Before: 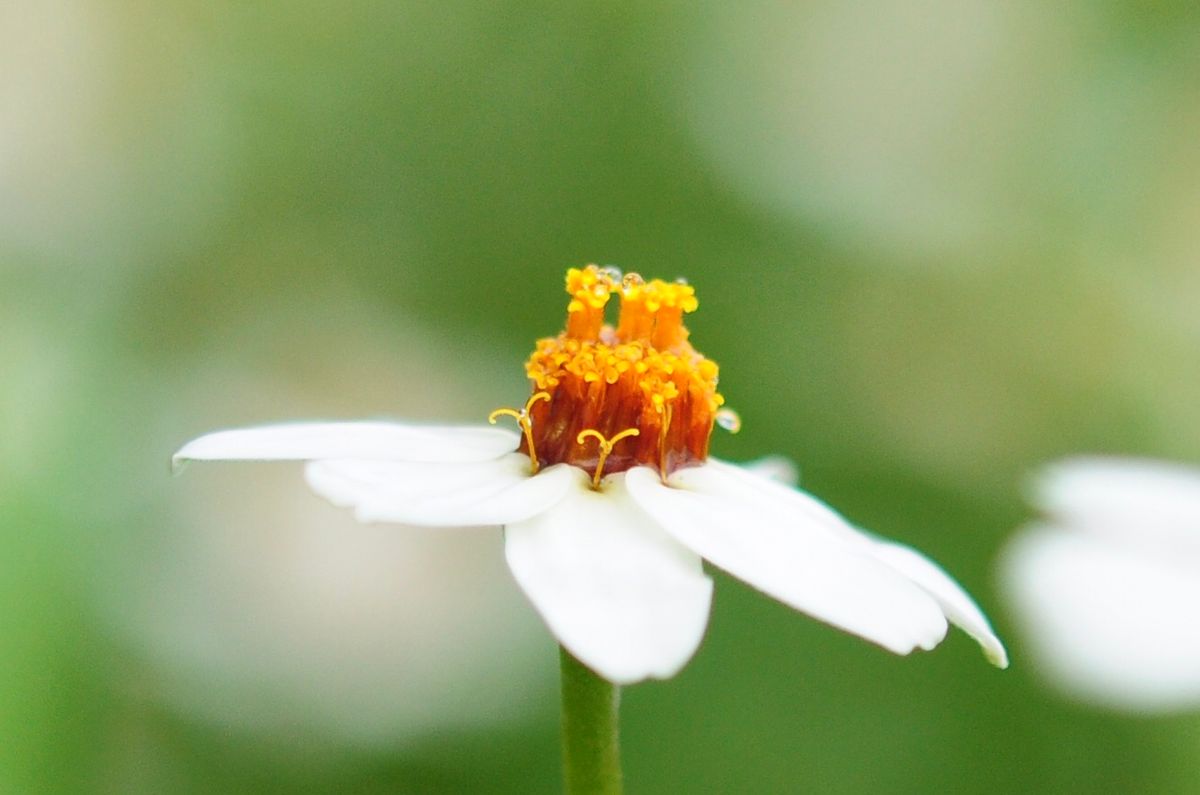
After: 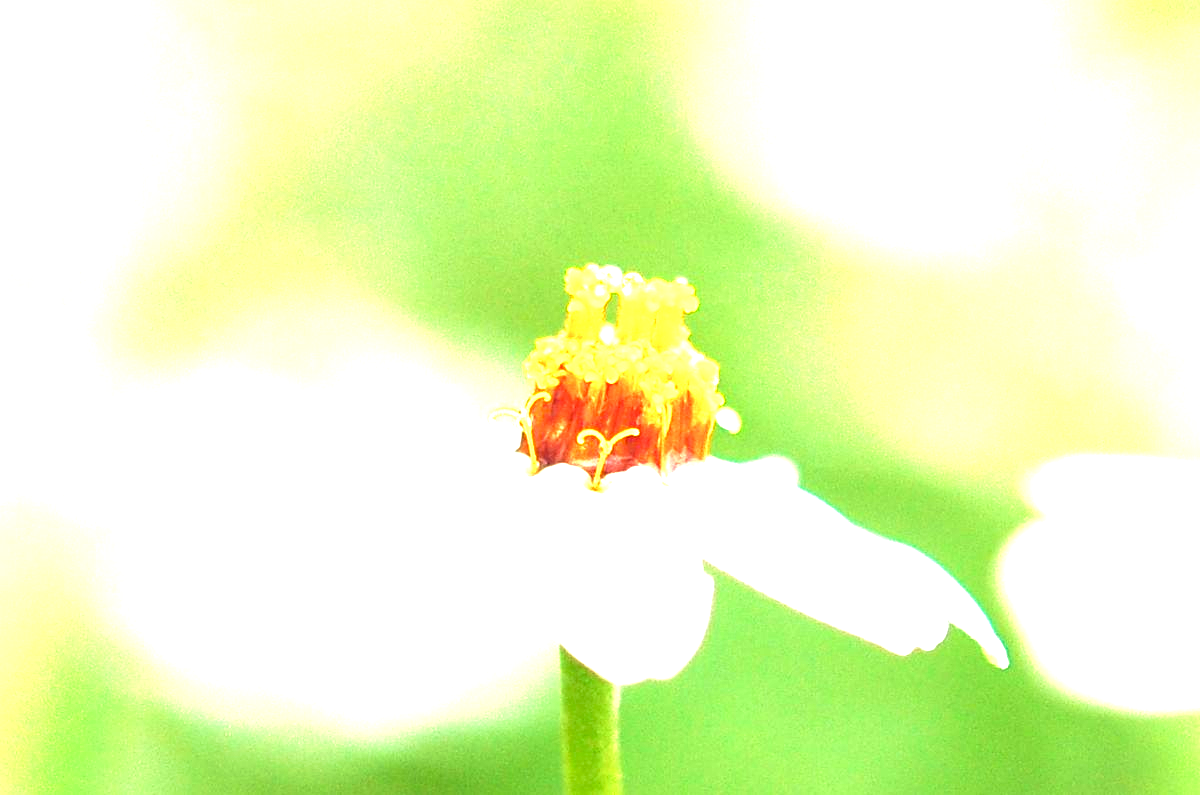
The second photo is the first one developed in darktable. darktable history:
sharpen: amount 0.2
velvia: on, module defaults
exposure: exposure 2.25 EV, compensate highlight preservation false
